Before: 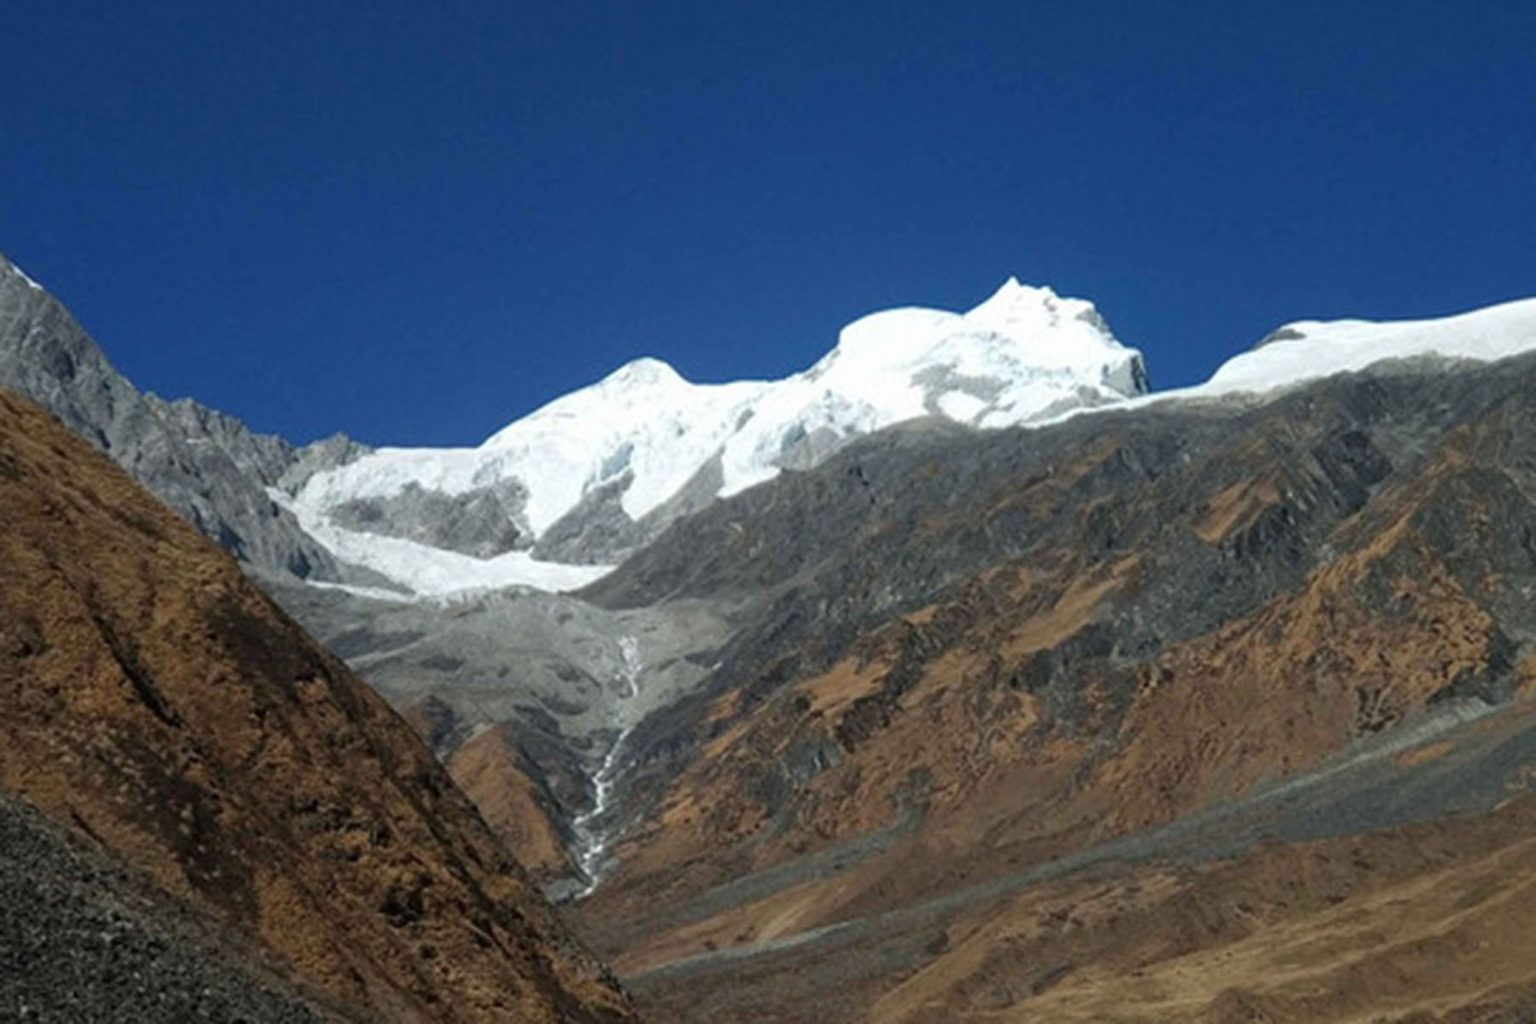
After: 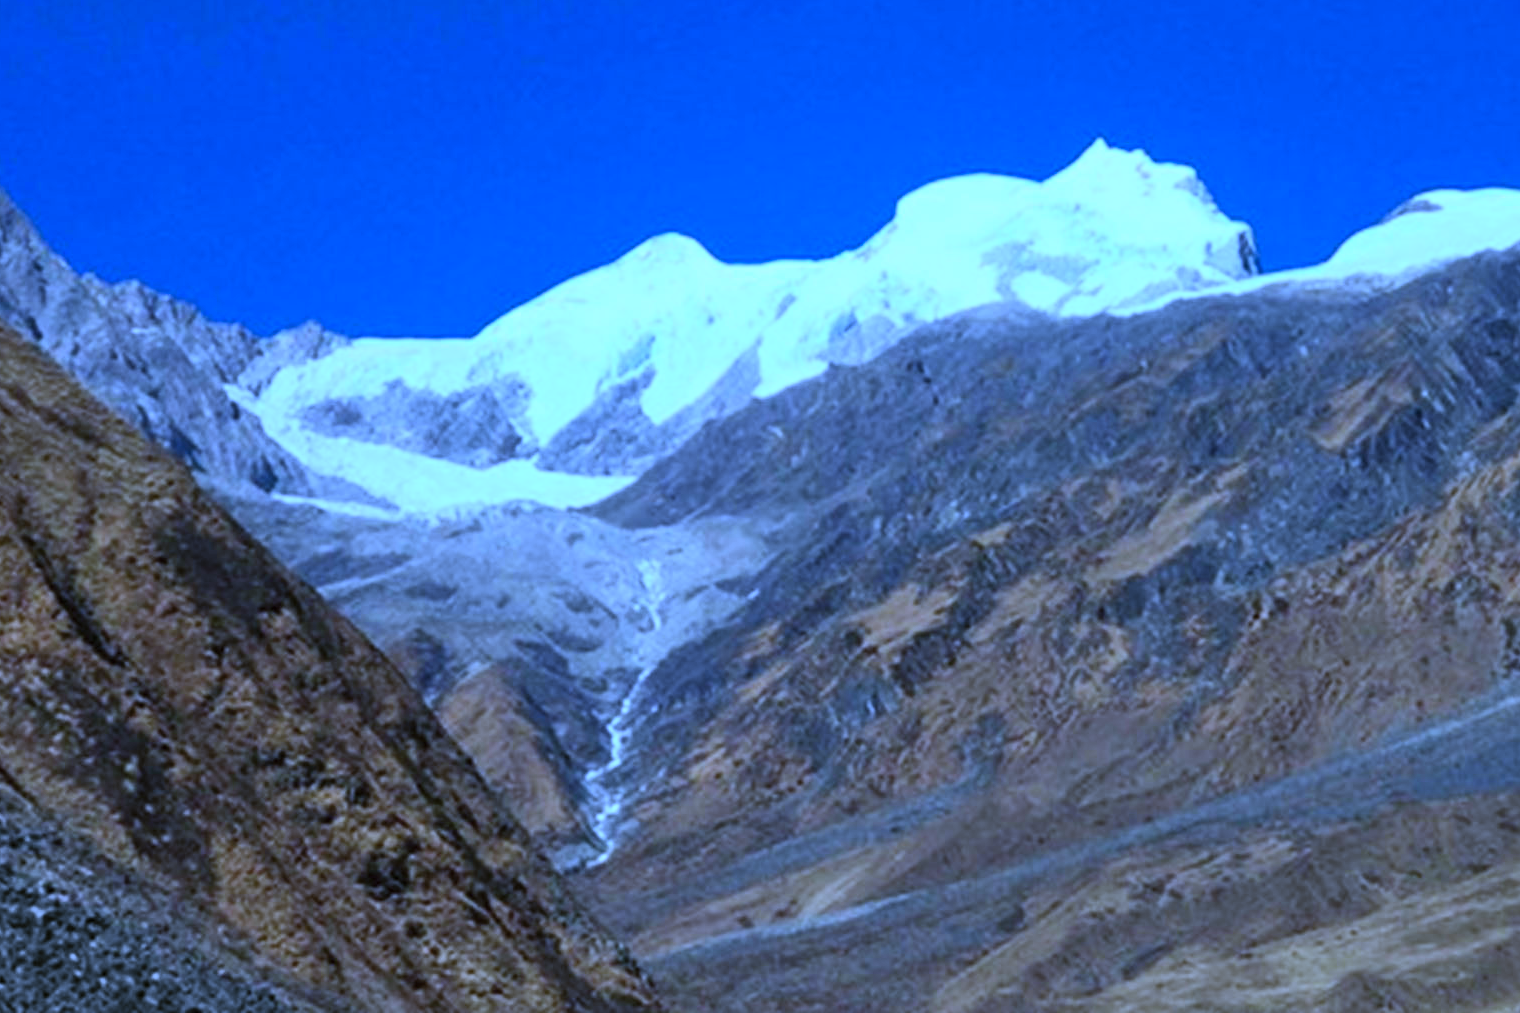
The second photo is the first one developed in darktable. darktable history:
contrast brightness saturation: contrast 0.2, brightness 0.16, saturation 0.22
shadows and highlights: shadows 49, highlights -41, soften with gaussian
crop and rotate: left 4.842%, top 15.51%, right 10.668%
white balance: red 0.766, blue 1.537
